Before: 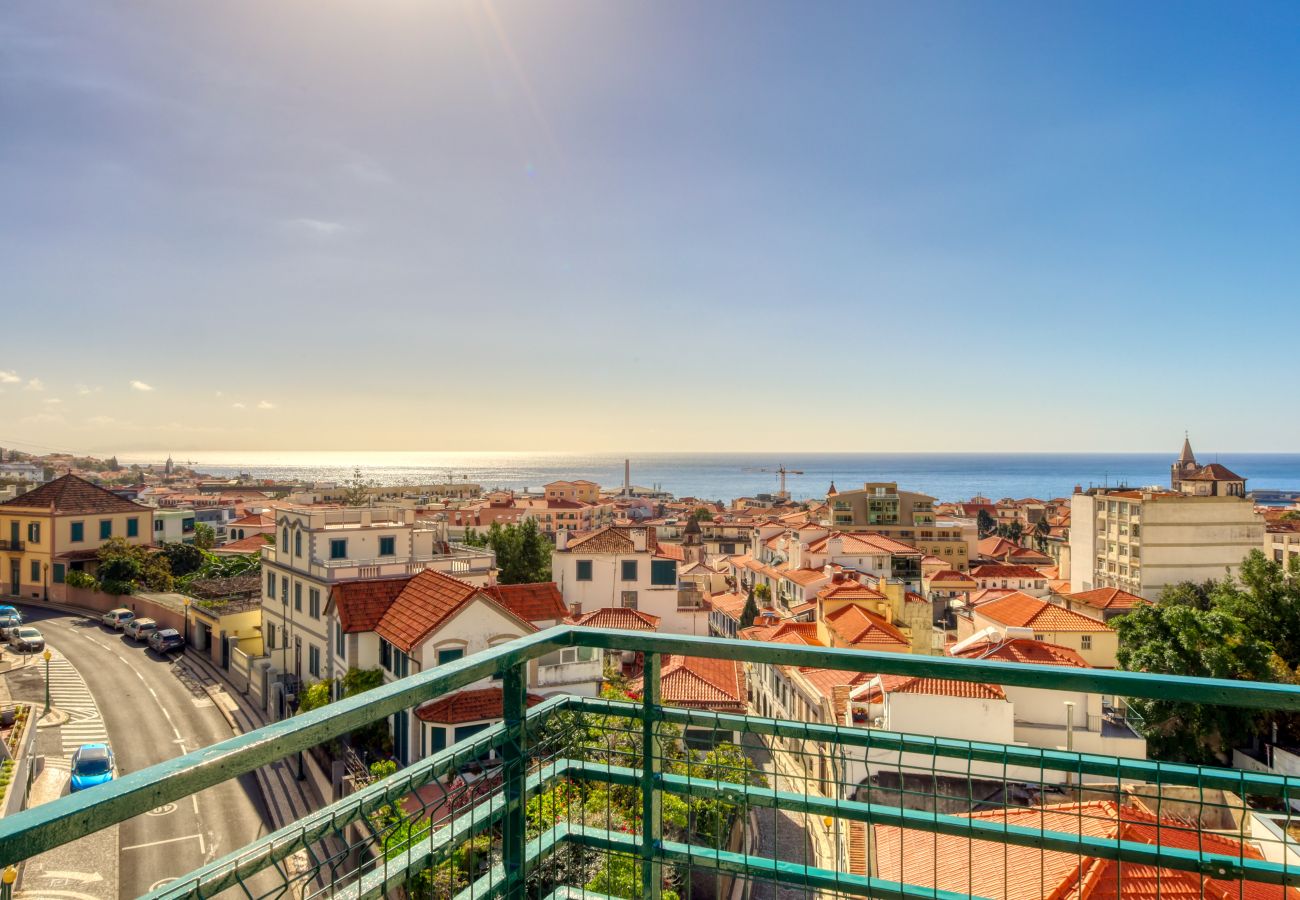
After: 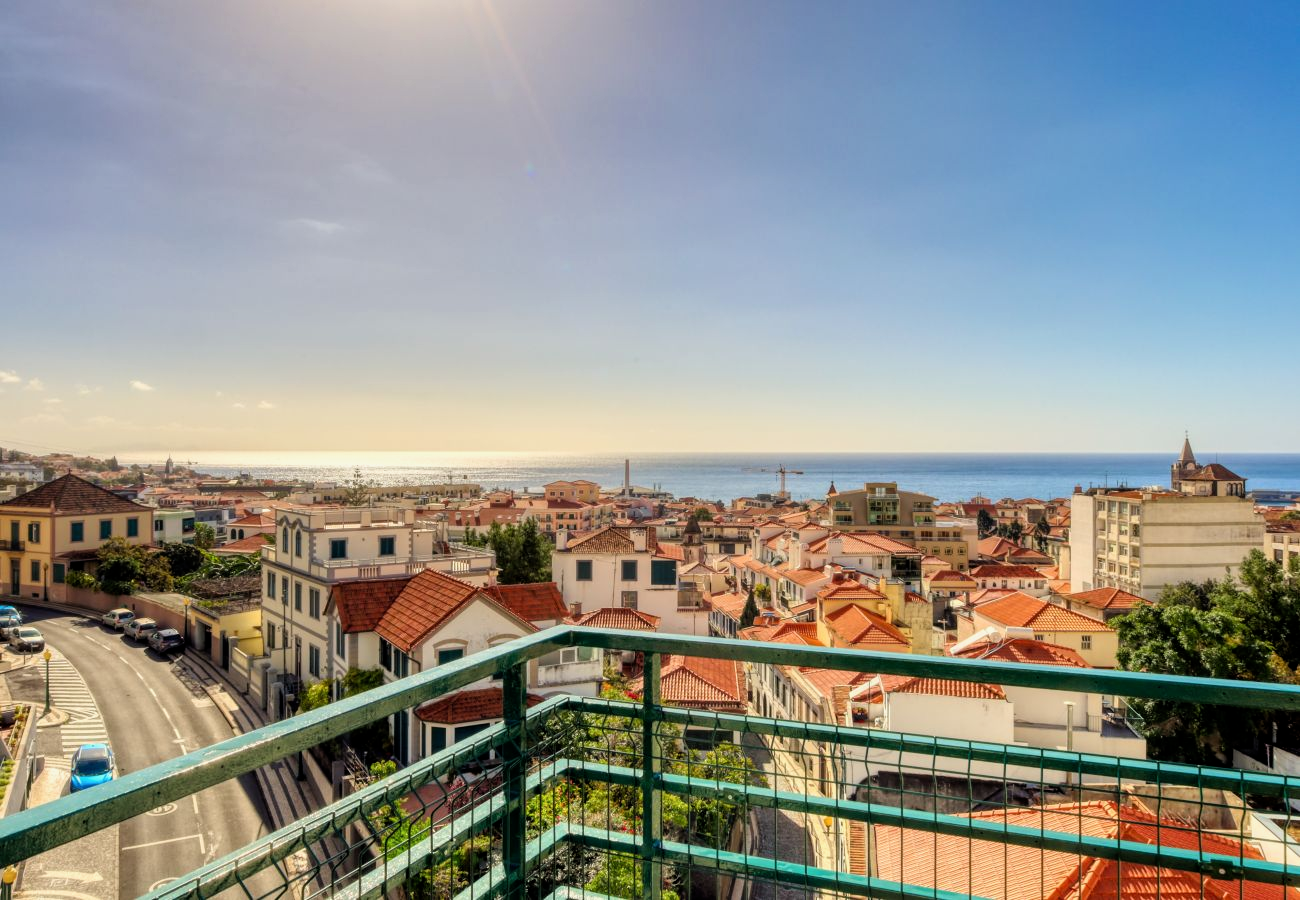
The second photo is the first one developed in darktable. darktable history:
shadows and highlights: radius 336.18, shadows 28.03, soften with gaussian
filmic rgb: black relative exposure -12.08 EV, white relative exposure 2.82 EV, target black luminance 0%, hardness 8.13, latitude 70.97%, contrast 1.138, highlights saturation mix 11.17%, shadows ↔ highlights balance -0.39%
